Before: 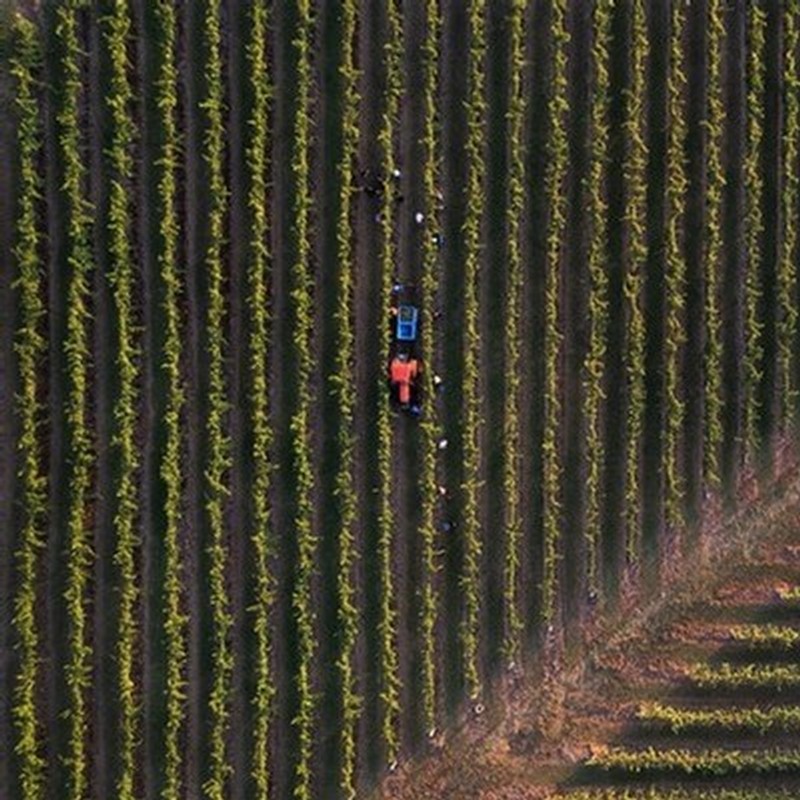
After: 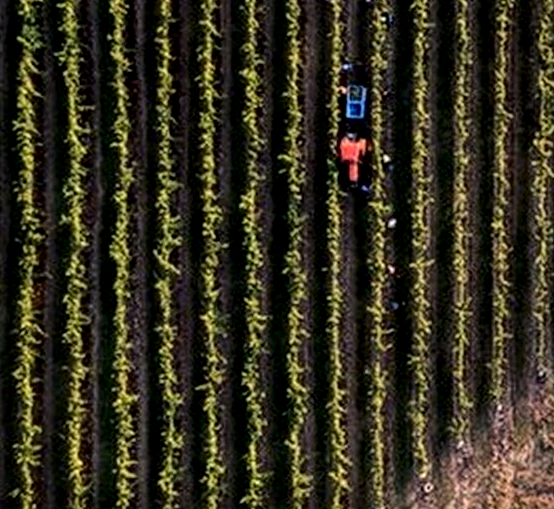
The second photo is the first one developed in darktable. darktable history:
fill light: exposure -2 EV, width 8.6
local contrast: highlights 20%, shadows 70%, detail 170%
color balance rgb: perceptual saturation grading › global saturation 10%, global vibrance 10%
crop: left 6.488%, top 27.668%, right 24.183%, bottom 8.656%
